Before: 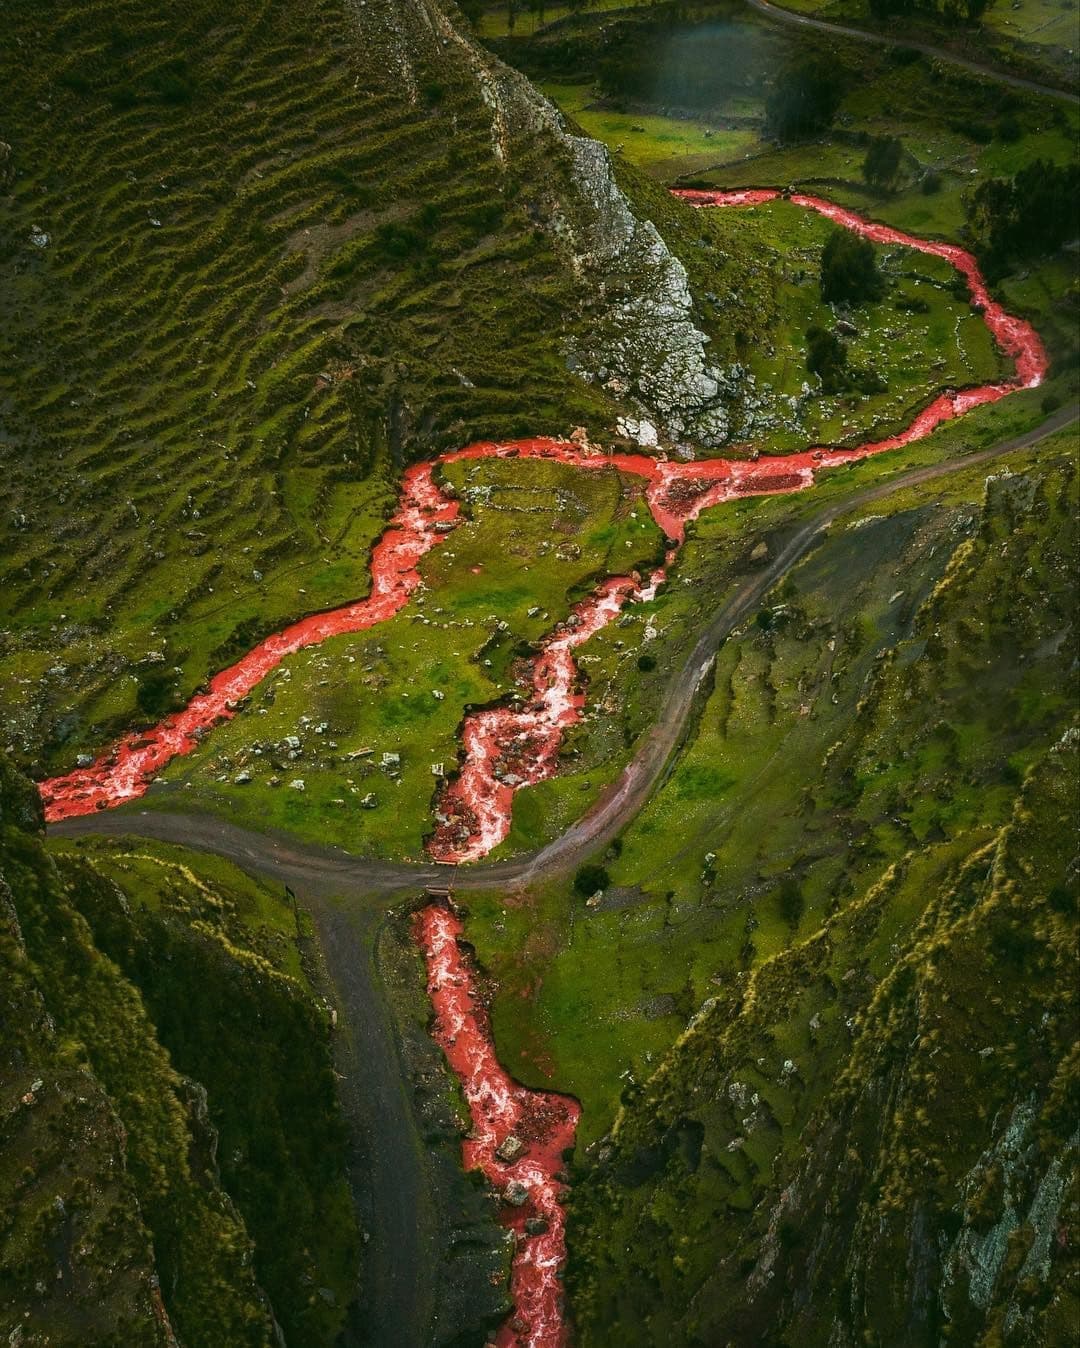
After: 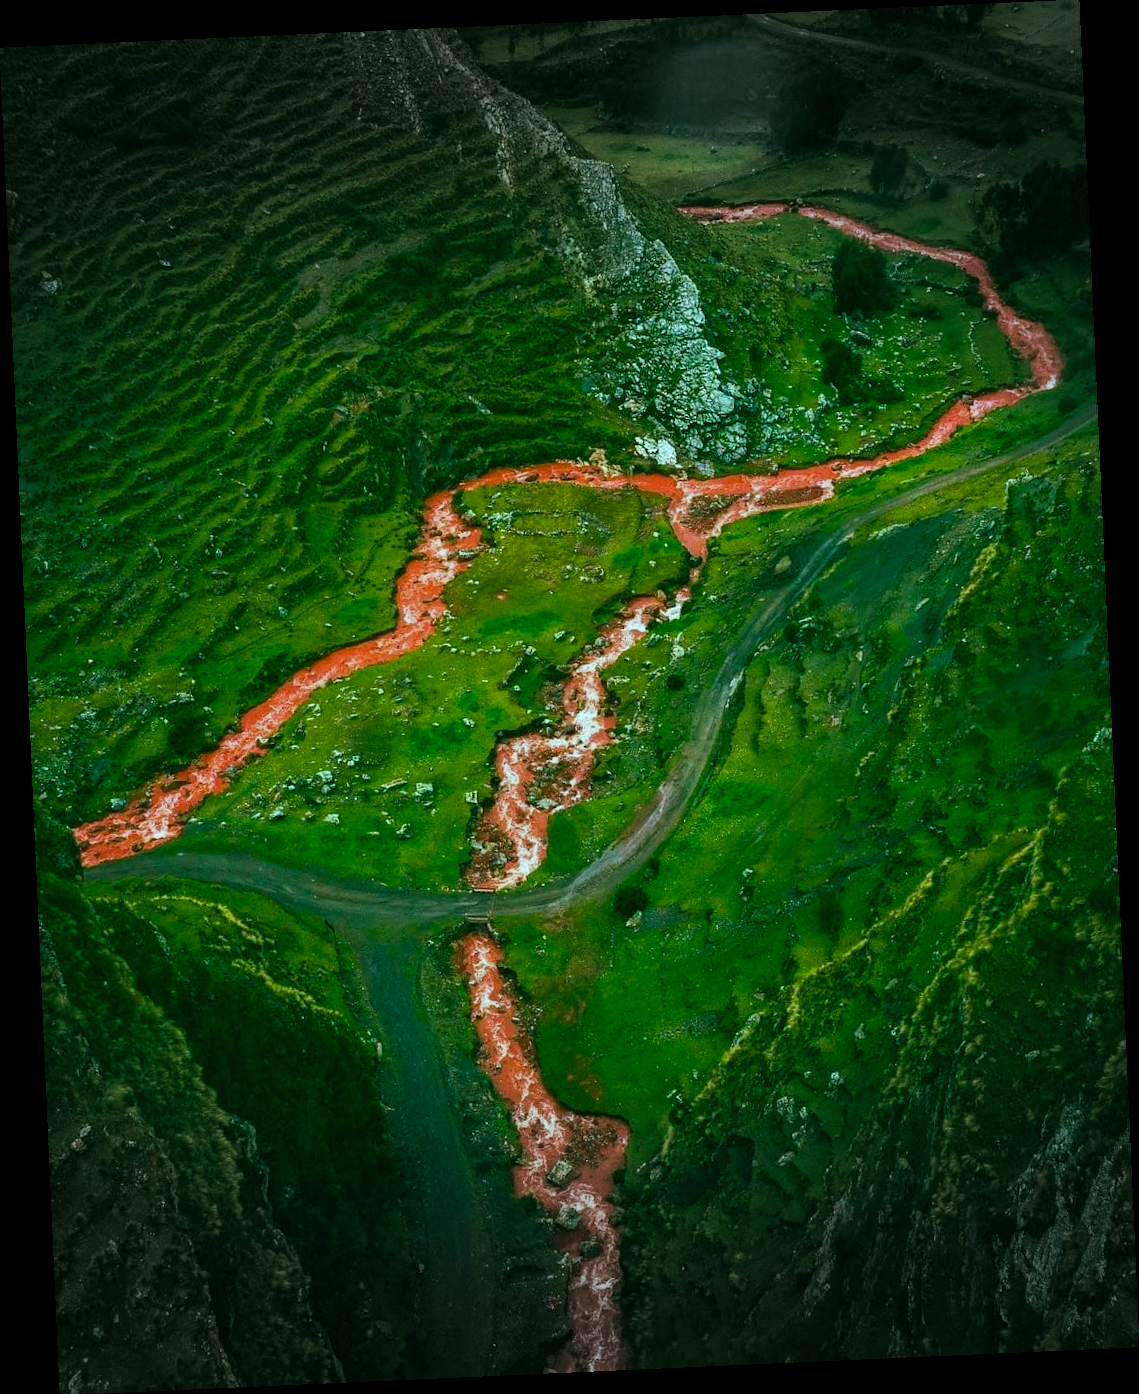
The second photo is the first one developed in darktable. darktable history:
vignetting: fall-off start 79.43%, saturation -0.649, width/height ratio 1.327, unbound false
color balance rgb: shadows lift › chroma 11.71%, shadows lift › hue 133.46°, power › chroma 2.15%, power › hue 166.83°, highlights gain › chroma 4%, highlights gain › hue 200.2°, perceptual saturation grading › global saturation 18.05%
white balance: red 1.004, blue 1.024
rotate and perspective: rotation -2.56°, automatic cropping off
